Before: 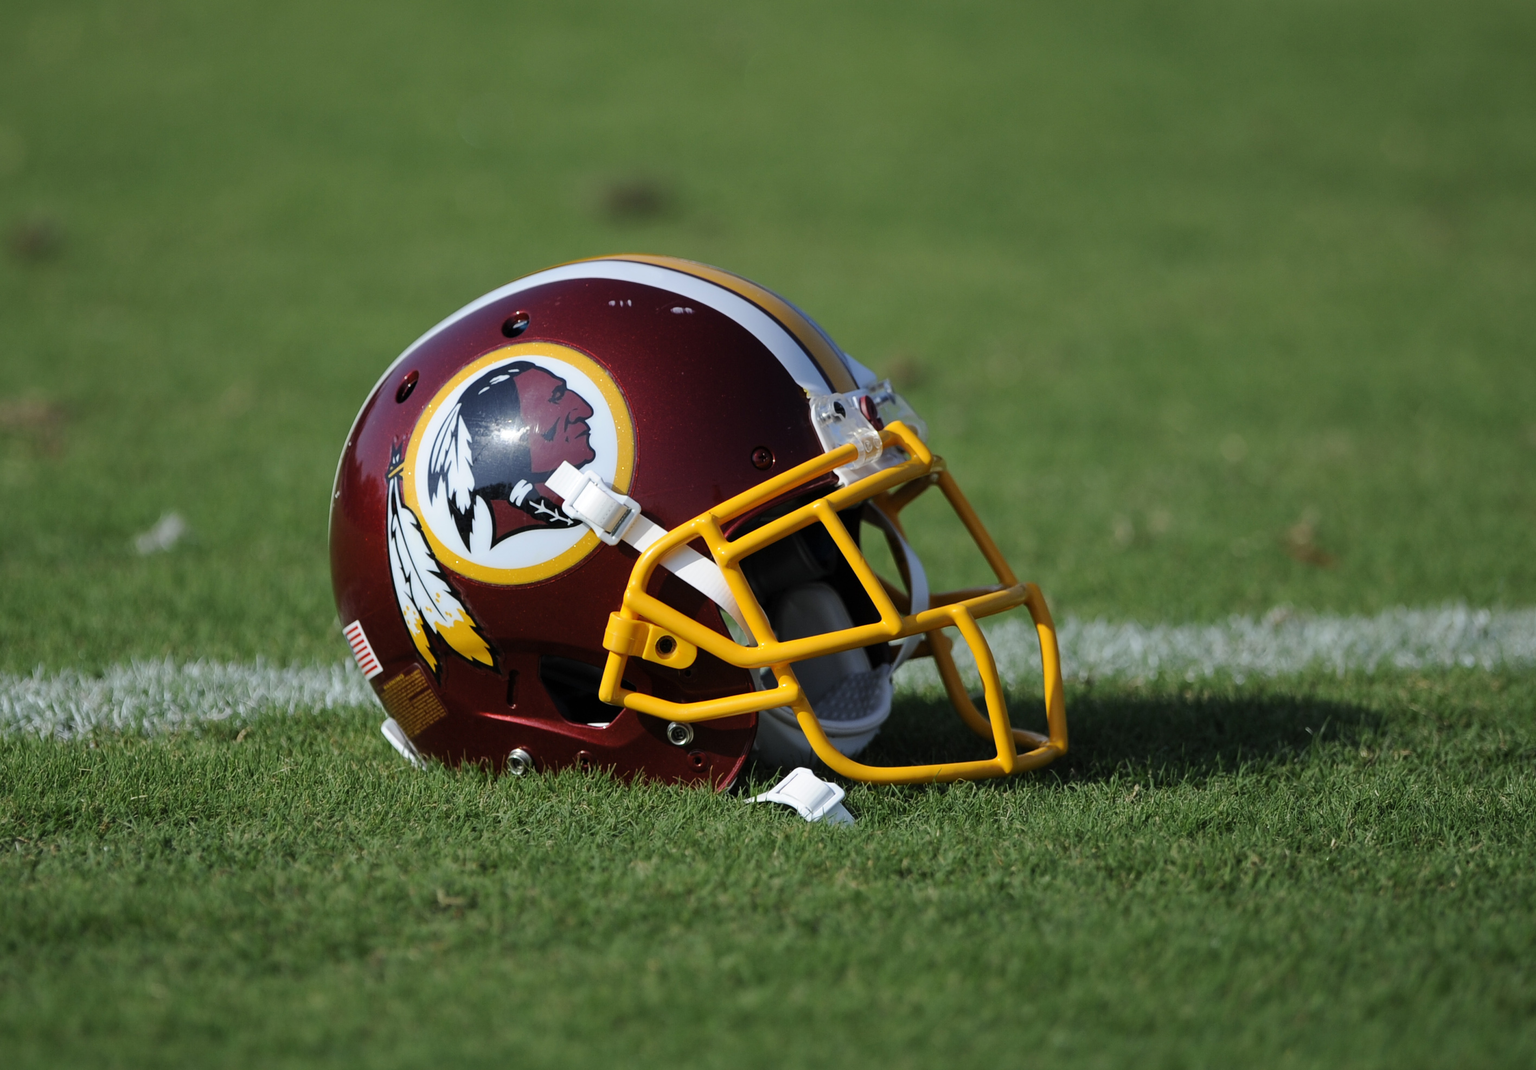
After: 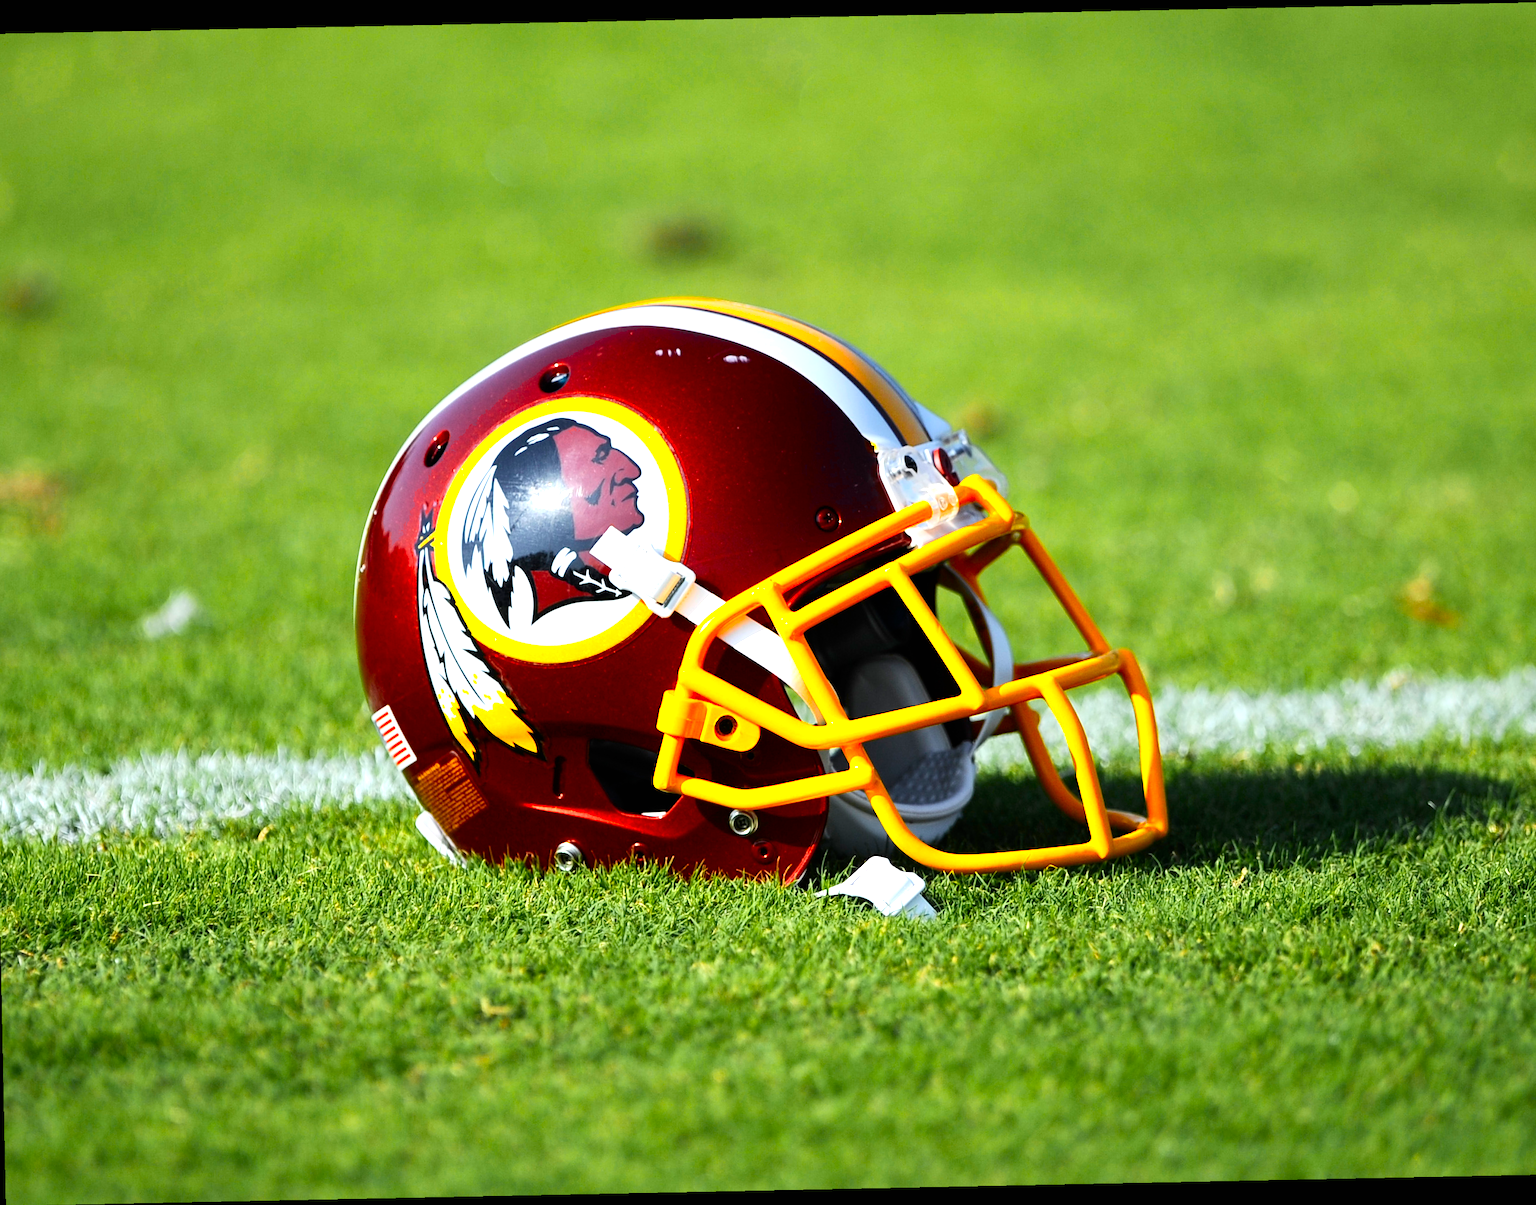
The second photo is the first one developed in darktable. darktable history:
exposure: black level correction 0, exposure 1.2 EV, compensate exposure bias true, compensate highlight preservation false
contrast brightness saturation: contrast 0.16, saturation 0.32
rotate and perspective: rotation -1.17°, automatic cropping off
crop and rotate: left 1.088%, right 8.807%
color zones: curves: ch0 [(0, 0.511) (0.143, 0.531) (0.286, 0.56) (0.429, 0.5) (0.571, 0.5) (0.714, 0.5) (0.857, 0.5) (1, 0.5)]; ch1 [(0, 0.525) (0.143, 0.705) (0.286, 0.715) (0.429, 0.35) (0.571, 0.35) (0.714, 0.35) (0.857, 0.4) (1, 0.4)]; ch2 [(0, 0.572) (0.143, 0.512) (0.286, 0.473) (0.429, 0.45) (0.571, 0.5) (0.714, 0.5) (0.857, 0.518) (1, 0.518)]
